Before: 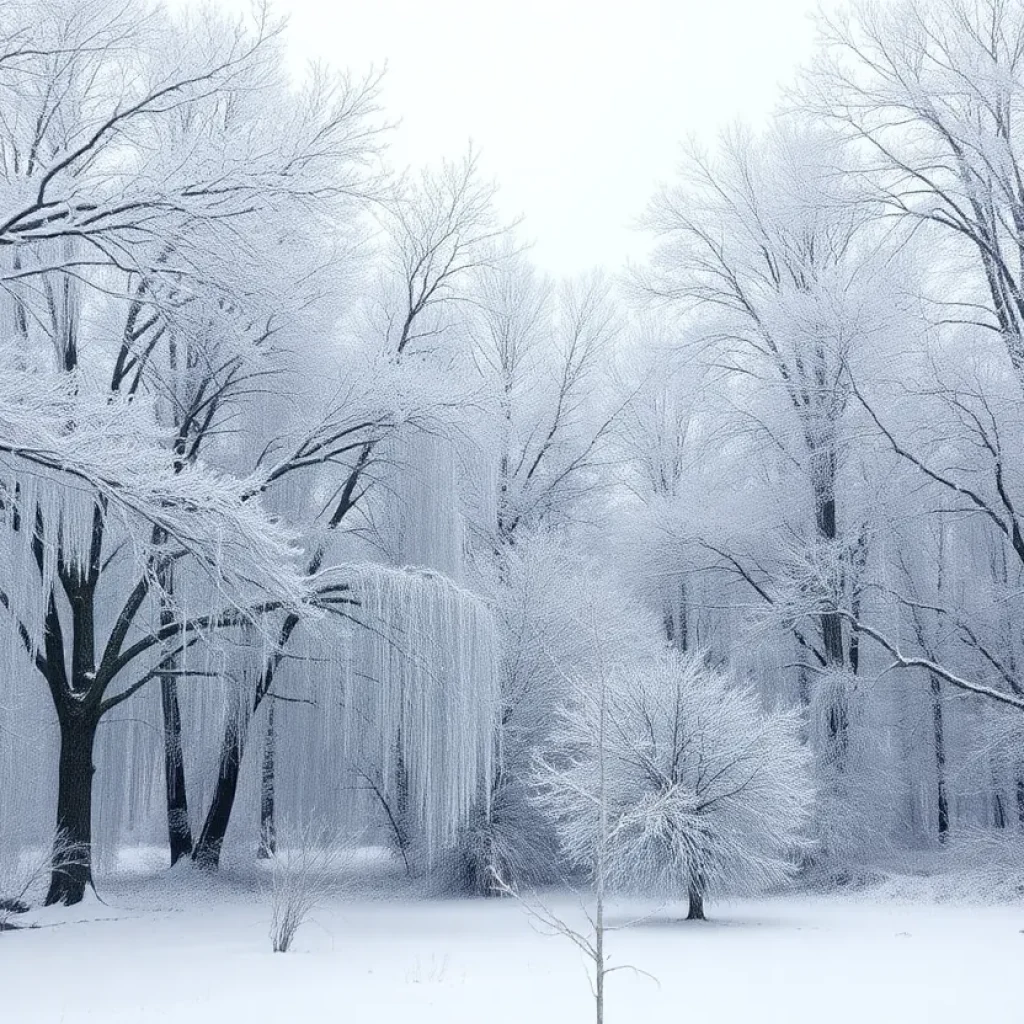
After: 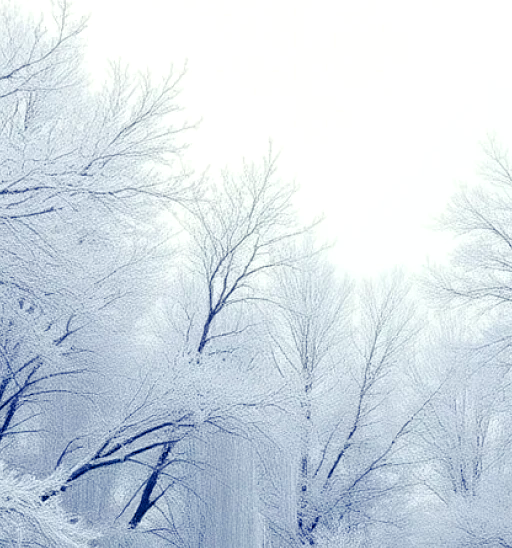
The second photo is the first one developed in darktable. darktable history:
crop: left 19.556%, right 30.401%, bottom 46.458%
color balance rgb: shadows lift › luminance -28.76%, shadows lift › chroma 15%, shadows lift › hue 270°, power › chroma 1%, power › hue 255°, highlights gain › luminance 7.14%, highlights gain › chroma 2%, highlights gain › hue 90°, global offset › luminance -0.29%, global offset › hue 260°, perceptual saturation grading › global saturation 20%, perceptual saturation grading › highlights -13.92%, perceptual saturation grading › shadows 50%
